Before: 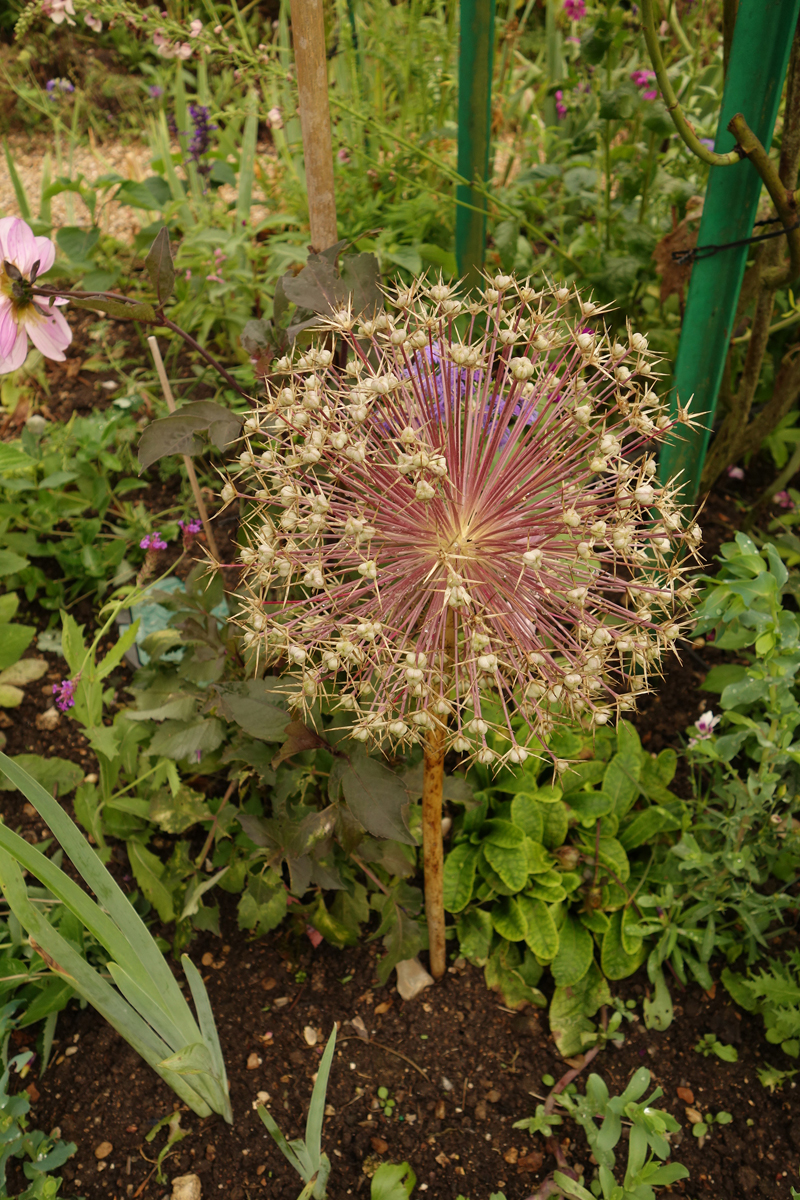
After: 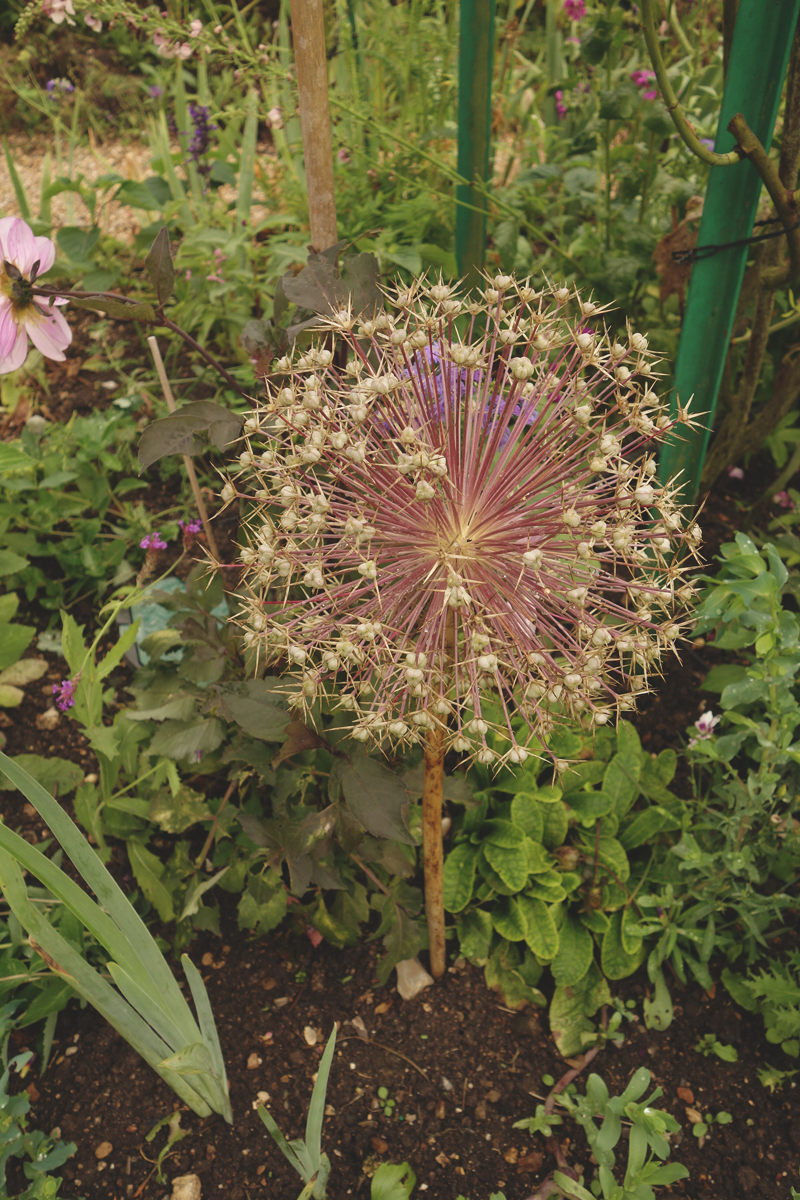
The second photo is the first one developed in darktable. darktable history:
exposure: black level correction -0.015, exposure -0.125 EV, compensate highlight preservation false
contrast brightness saturation: contrast 0.01, saturation -0.05
